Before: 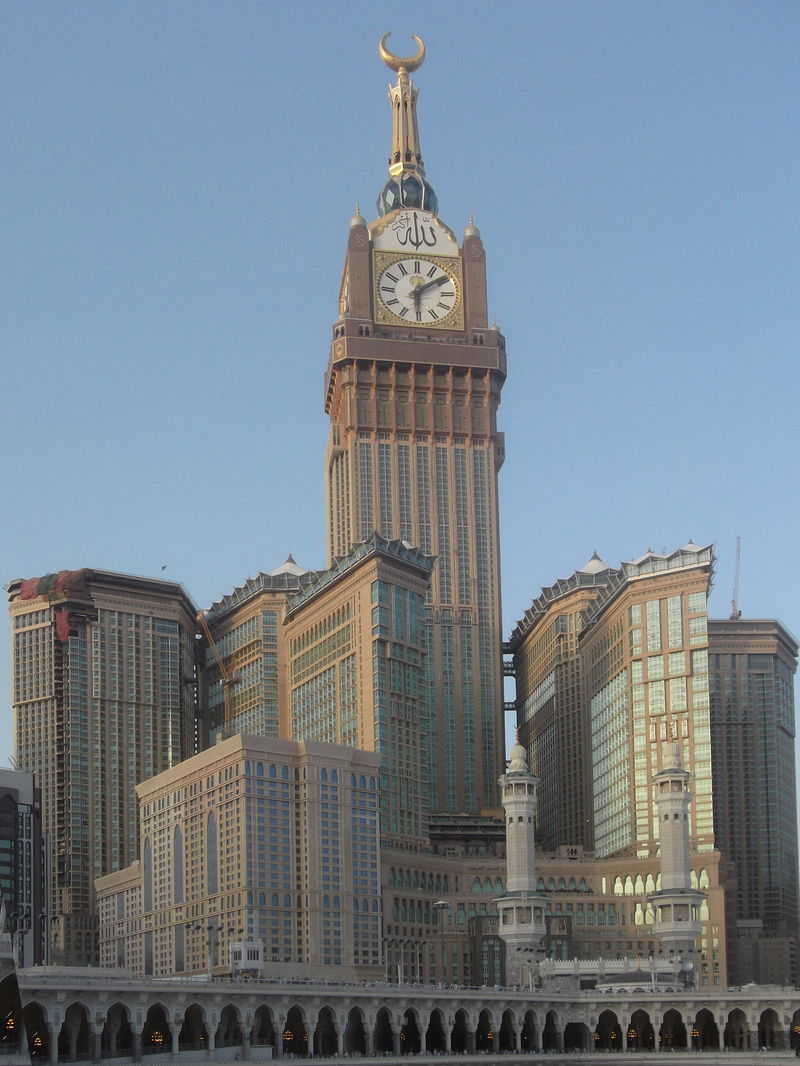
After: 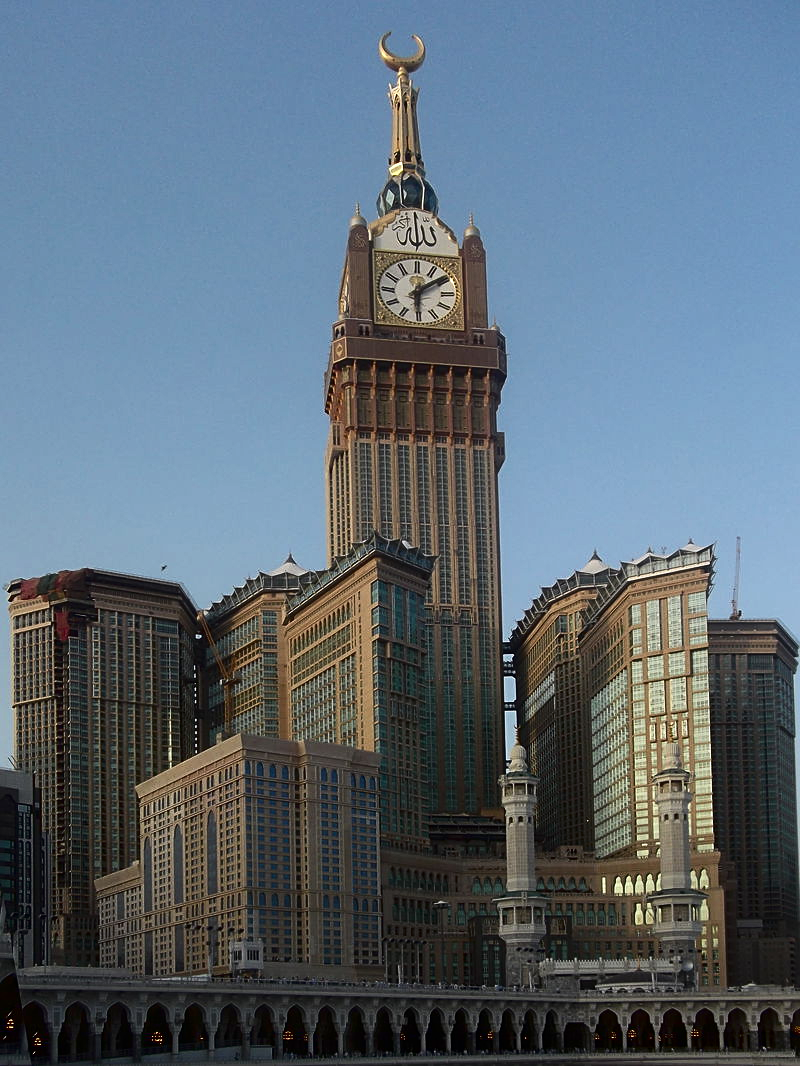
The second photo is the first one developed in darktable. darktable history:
contrast brightness saturation: contrast 0.186, brightness -0.236, saturation 0.108
sharpen: on, module defaults
